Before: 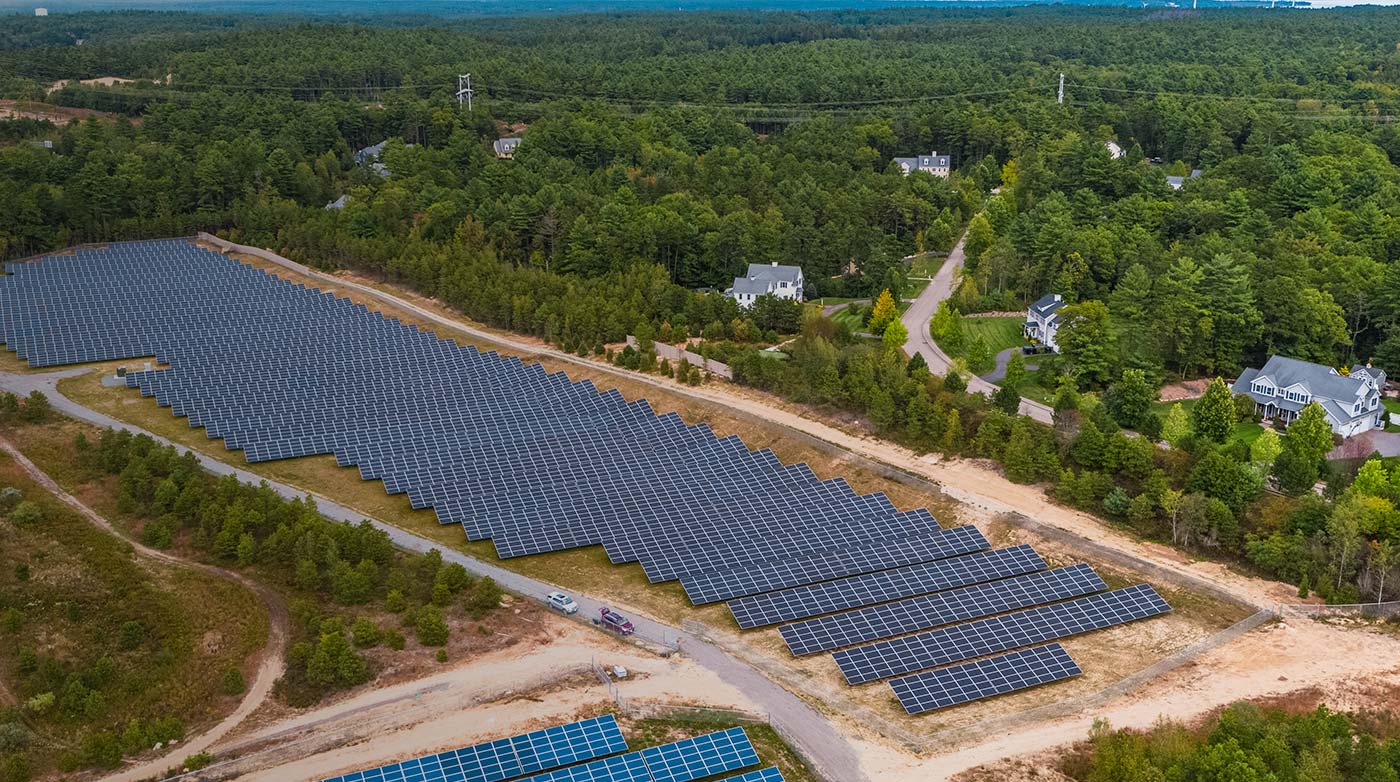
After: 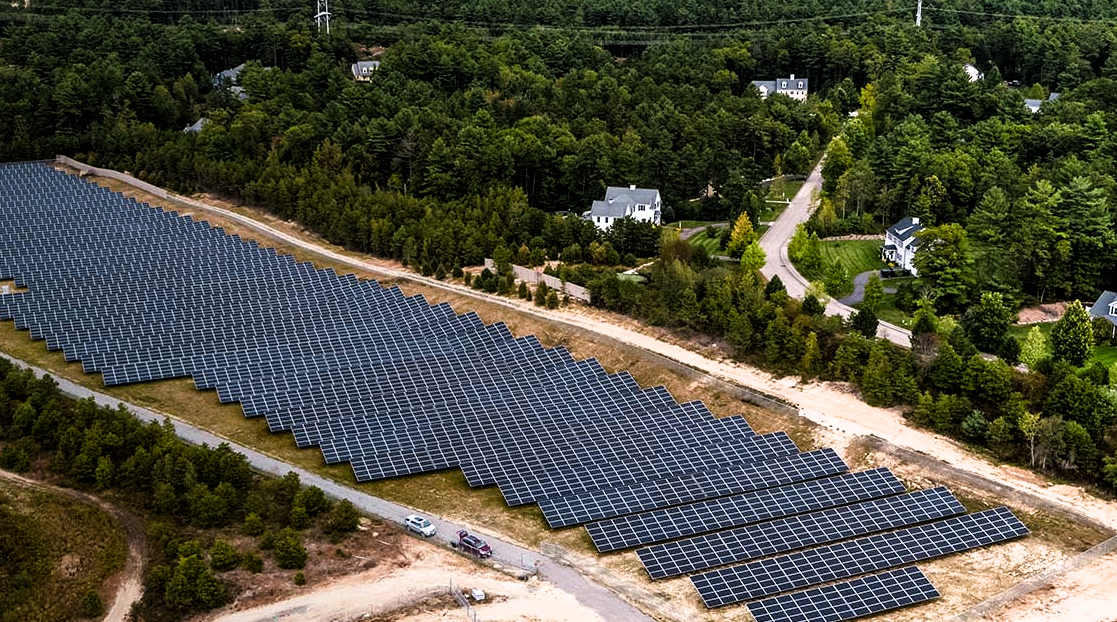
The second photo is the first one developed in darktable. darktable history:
color balance rgb: linear chroma grading › global chroma 19.23%, perceptual saturation grading › global saturation 0.499%, global vibrance -24.724%
exposure: compensate exposure bias true, compensate highlight preservation false
filmic rgb: black relative exposure -8.3 EV, white relative exposure 2.21 EV, threshold 5.94 EV, hardness 7.14, latitude 85.42%, contrast 1.683, highlights saturation mix -4.08%, shadows ↔ highlights balance -2.99%, enable highlight reconstruction true
crop and rotate: left 10.174%, top 9.902%, right 9.985%, bottom 10.5%
